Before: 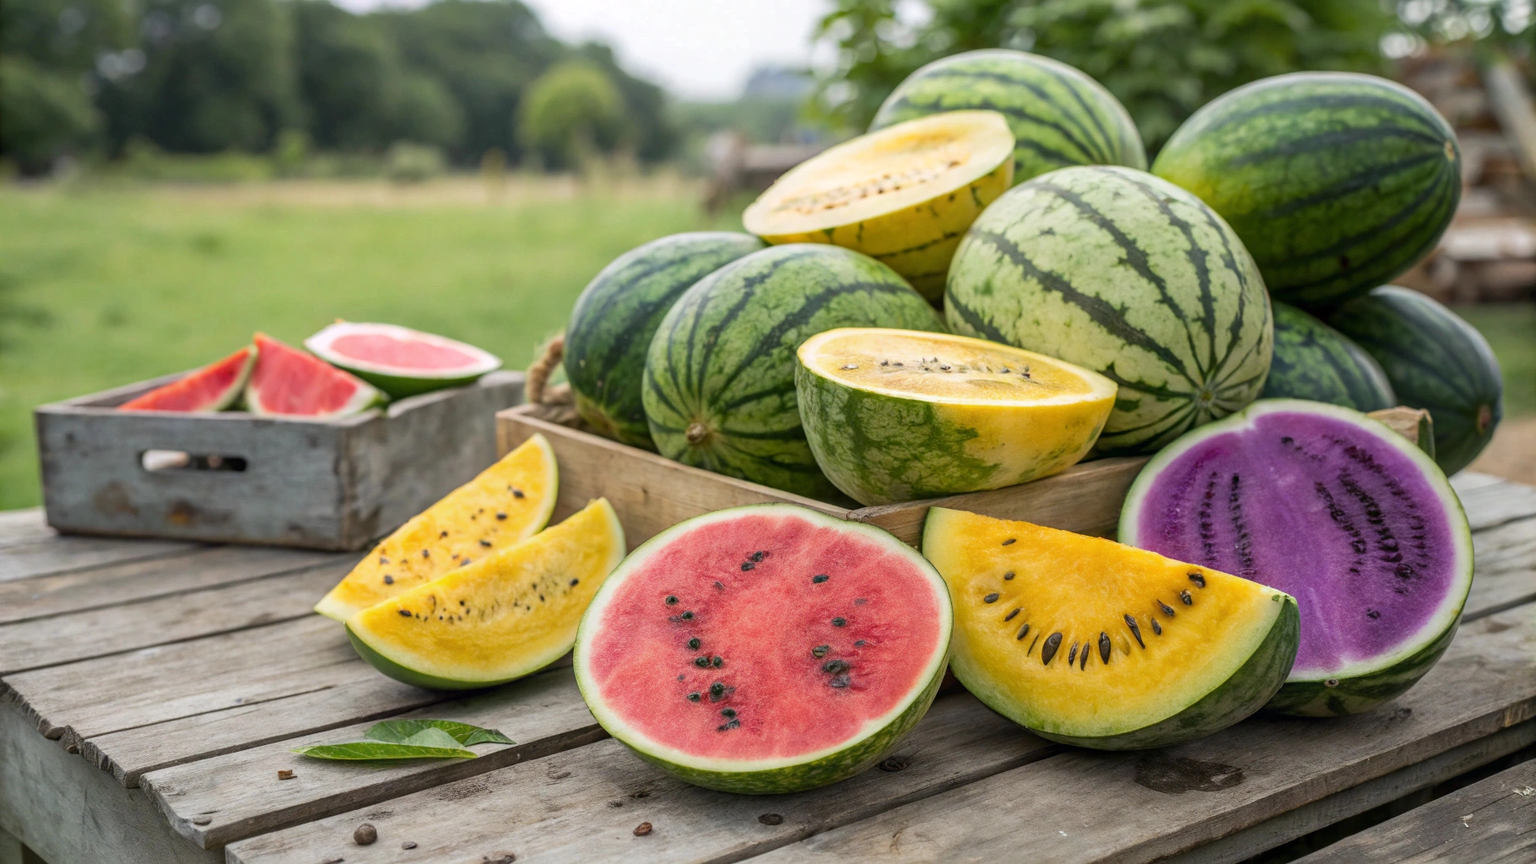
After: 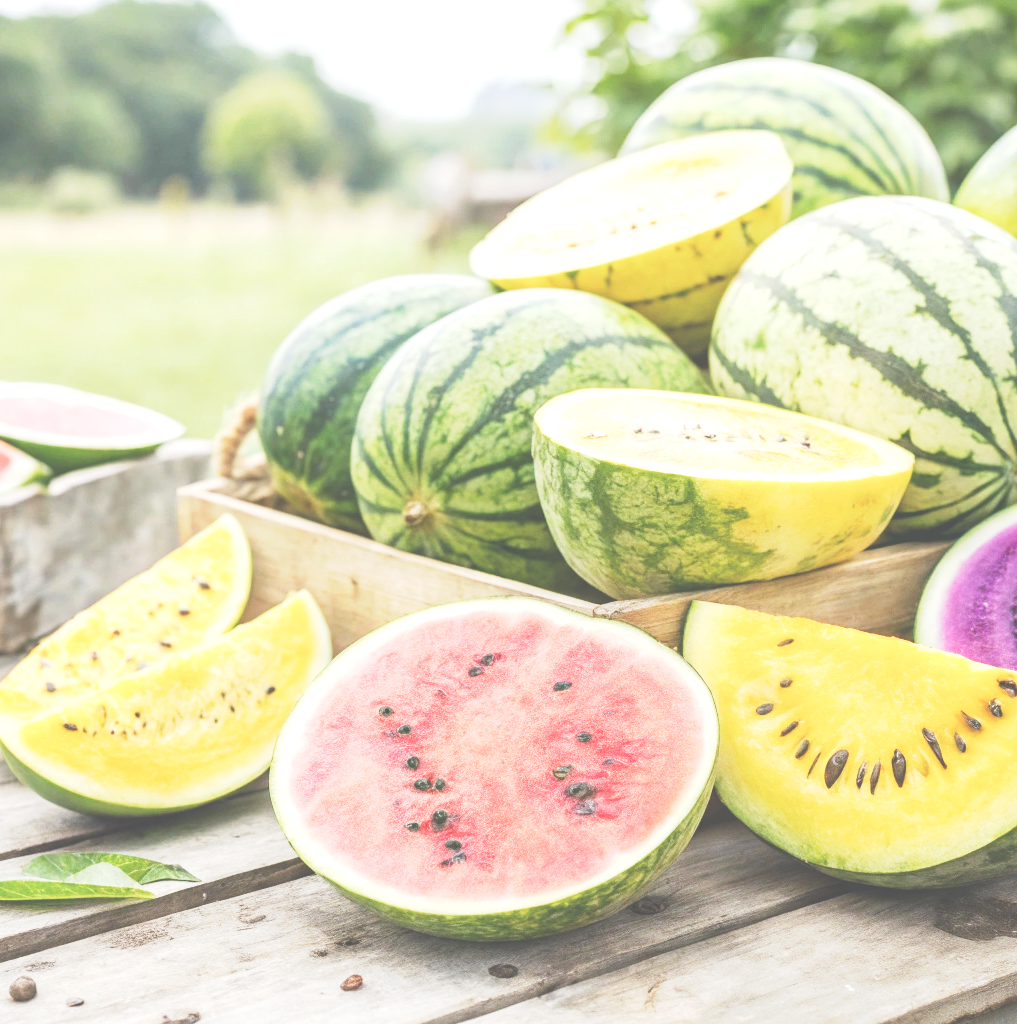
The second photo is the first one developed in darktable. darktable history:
exposure: black level correction -0.024, exposure 1.397 EV, compensate exposure bias true, compensate highlight preservation false
base curve: curves: ch0 [(0, 0) (0.088, 0.125) (0.176, 0.251) (0.354, 0.501) (0.613, 0.749) (1, 0.877)], preserve colors none
crop and rotate: left 22.548%, right 21.554%
tone equalizer: edges refinement/feathering 500, mask exposure compensation -1.57 EV, preserve details guided filter
